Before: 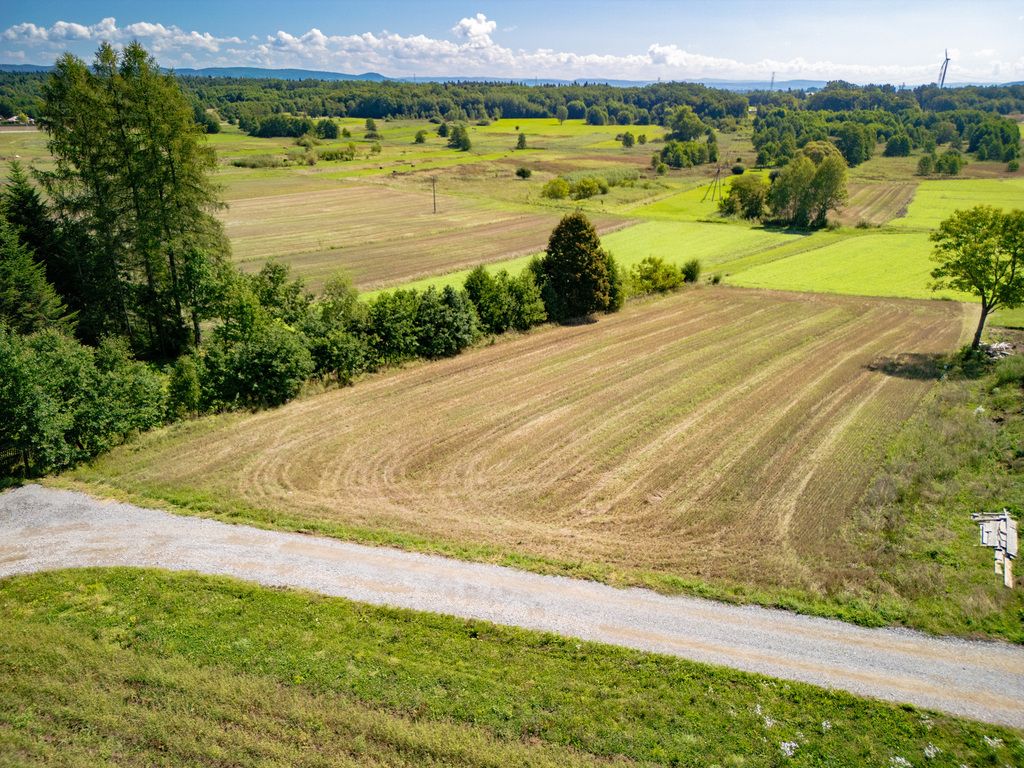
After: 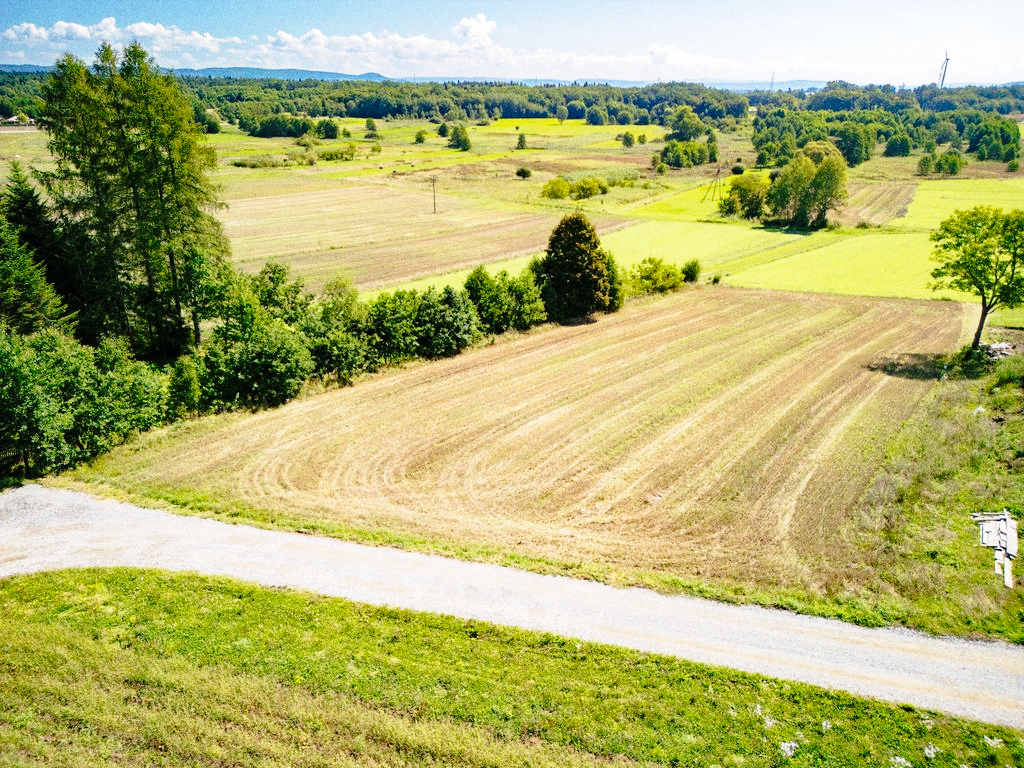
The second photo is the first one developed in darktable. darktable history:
base curve: curves: ch0 [(0, 0) (0.028, 0.03) (0.121, 0.232) (0.46, 0.748) (0.859, 0.968) (1, 1)], preserve colors none
tone equalizer: on, module defaults
grain: coarseness 11.82 ISO, strength 36.67%, mid-tones bias 74.17%
